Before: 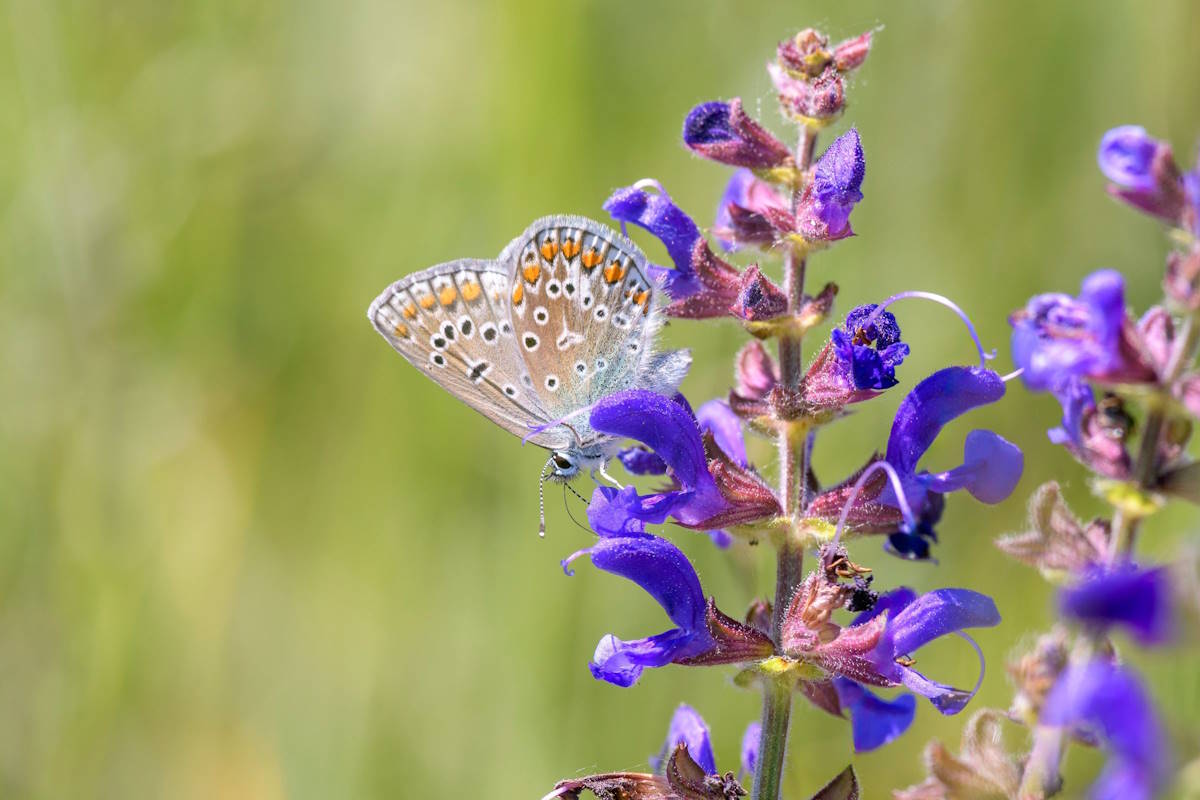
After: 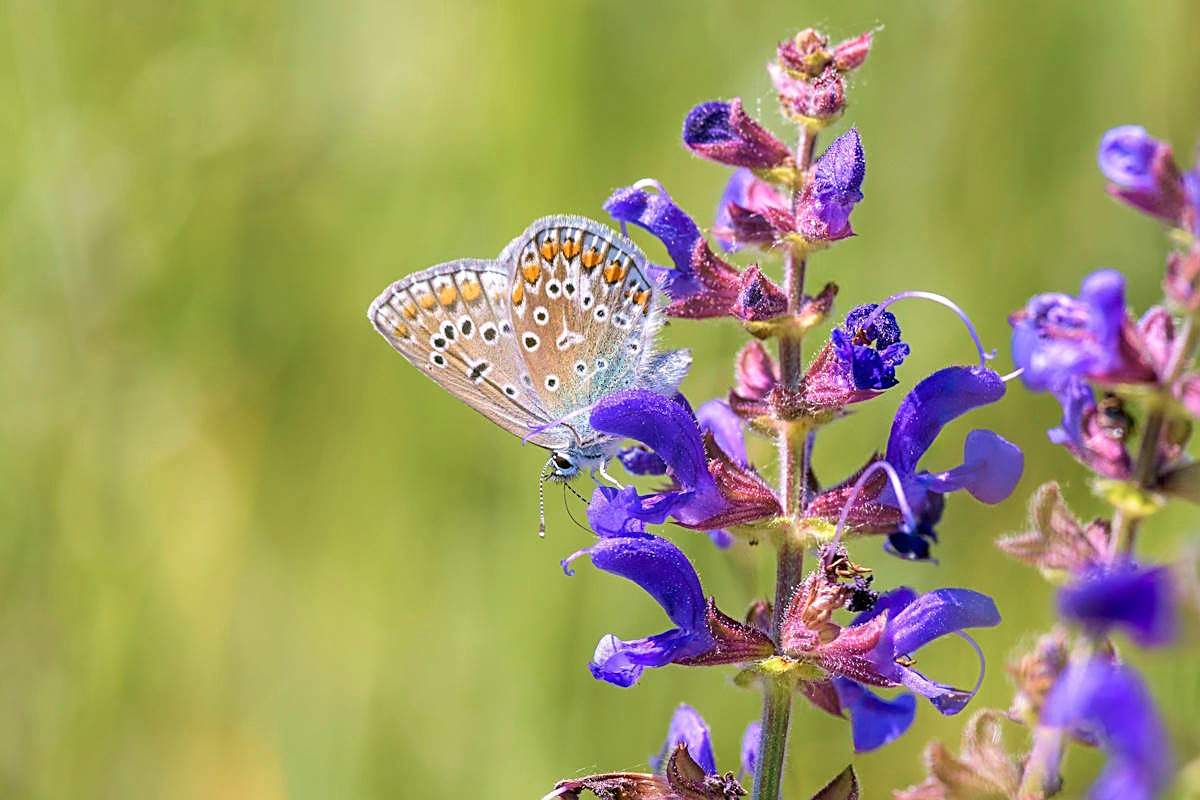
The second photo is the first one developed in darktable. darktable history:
velvia: strength 40%
sharpen: amount 0.6
